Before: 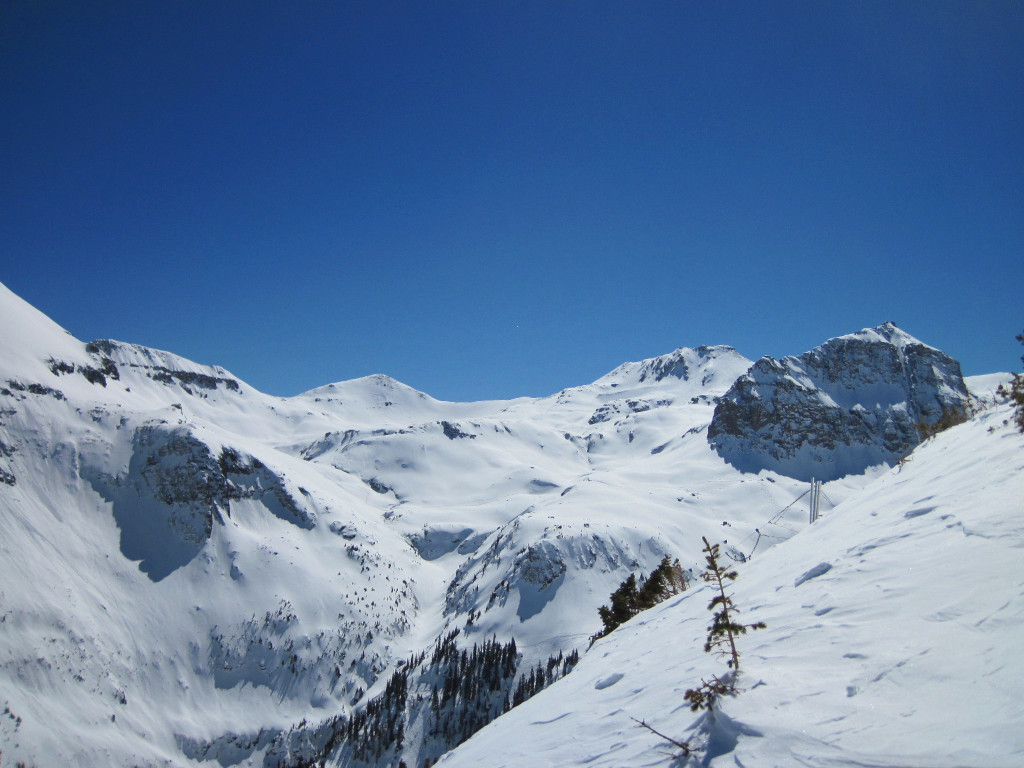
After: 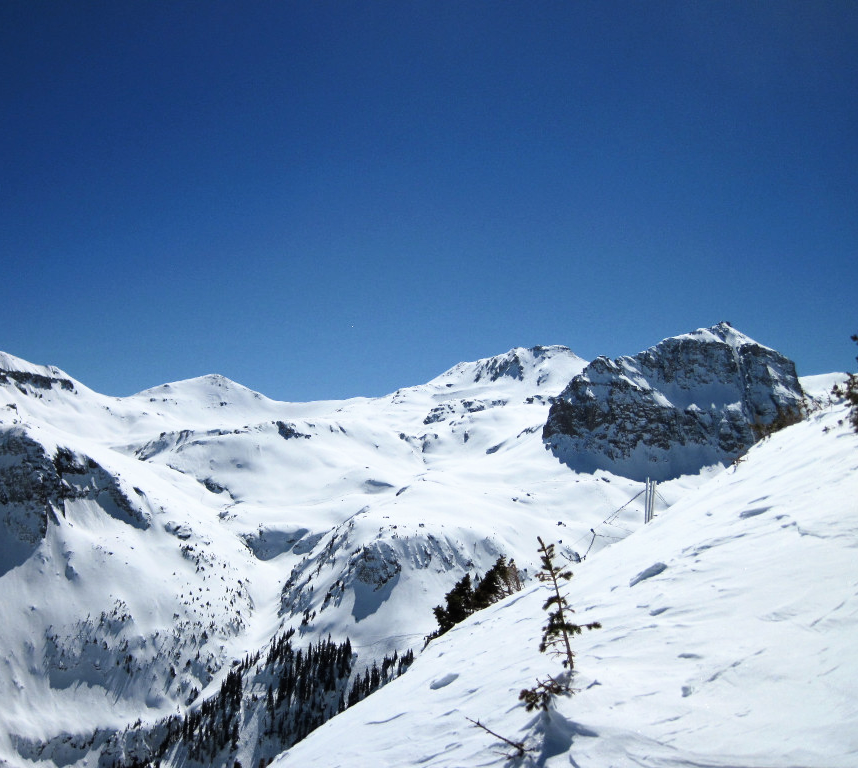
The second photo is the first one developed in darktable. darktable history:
crop: left 16.145%
filmic rgb: white relative exposure 2.2 EV, hardness 6.97
